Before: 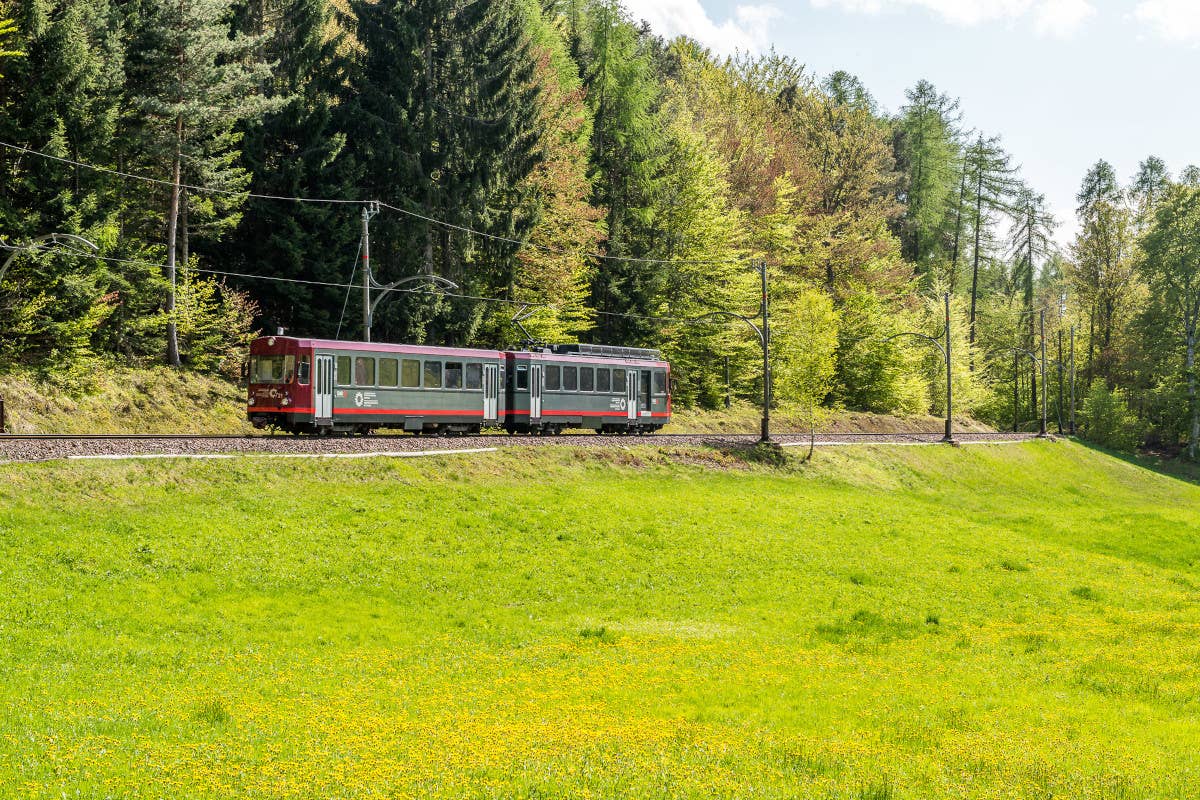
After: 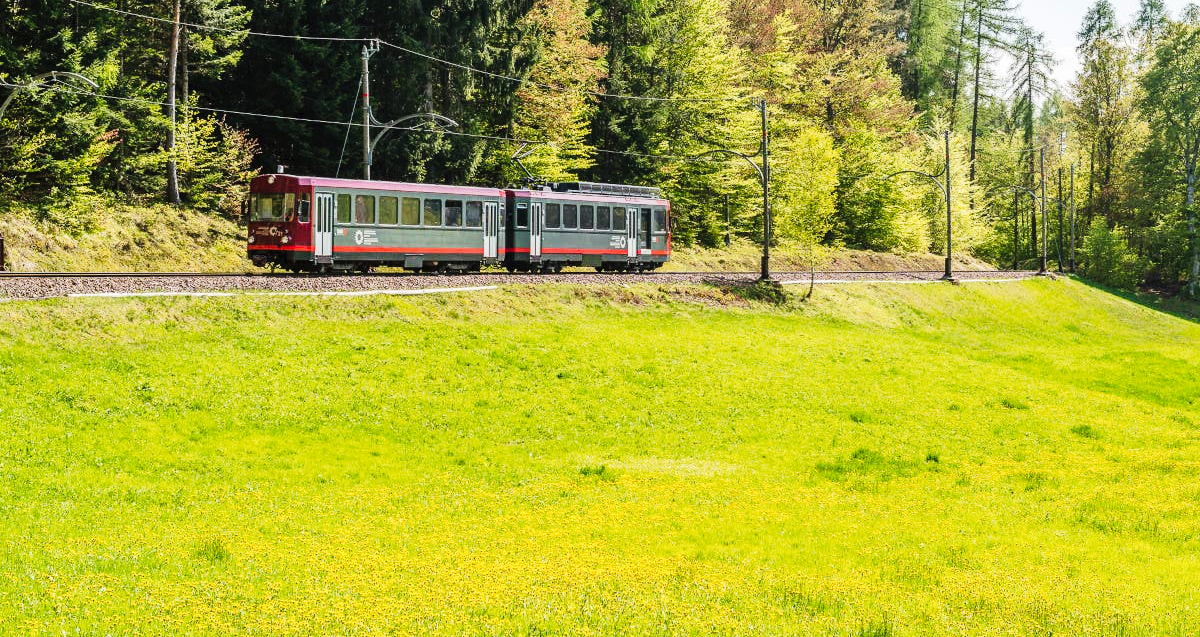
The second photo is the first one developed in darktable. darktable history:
velvia: strength 10.03%
tone curve: curves: ch0 [(0, 0) (0.003, 0.024) (0.011, 0.032) (0.025, 0.041) (0.044, 0.054) (0.069, 0.069) (0.1, 0.09) (0.136, 0.116) (0.177, 0.162) (0.224, 0.213) (0.277, 0.278) (0.335, 0.359) (0.399, 0.447) (0.468, 0.543) (0.543, 0.621) (0.623, 0.717) (0.709, 0.807) (0.801, 0.876) (0.898, 0.934) (1, 1)], preserve colors none
crop and rotate: top 20.326%
